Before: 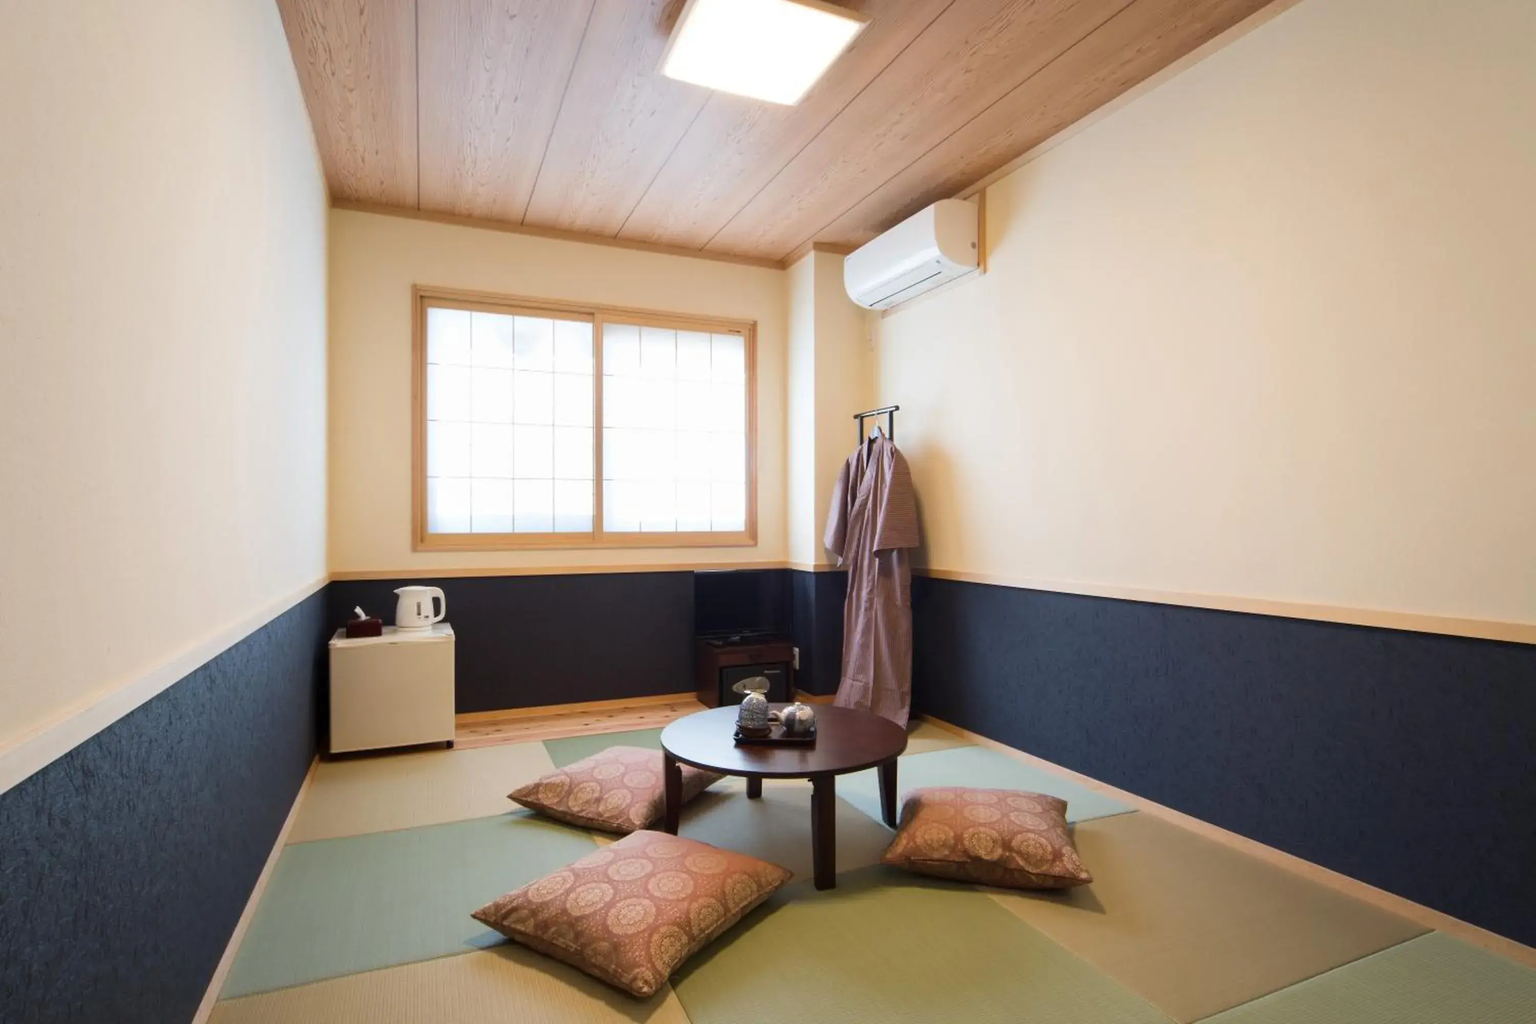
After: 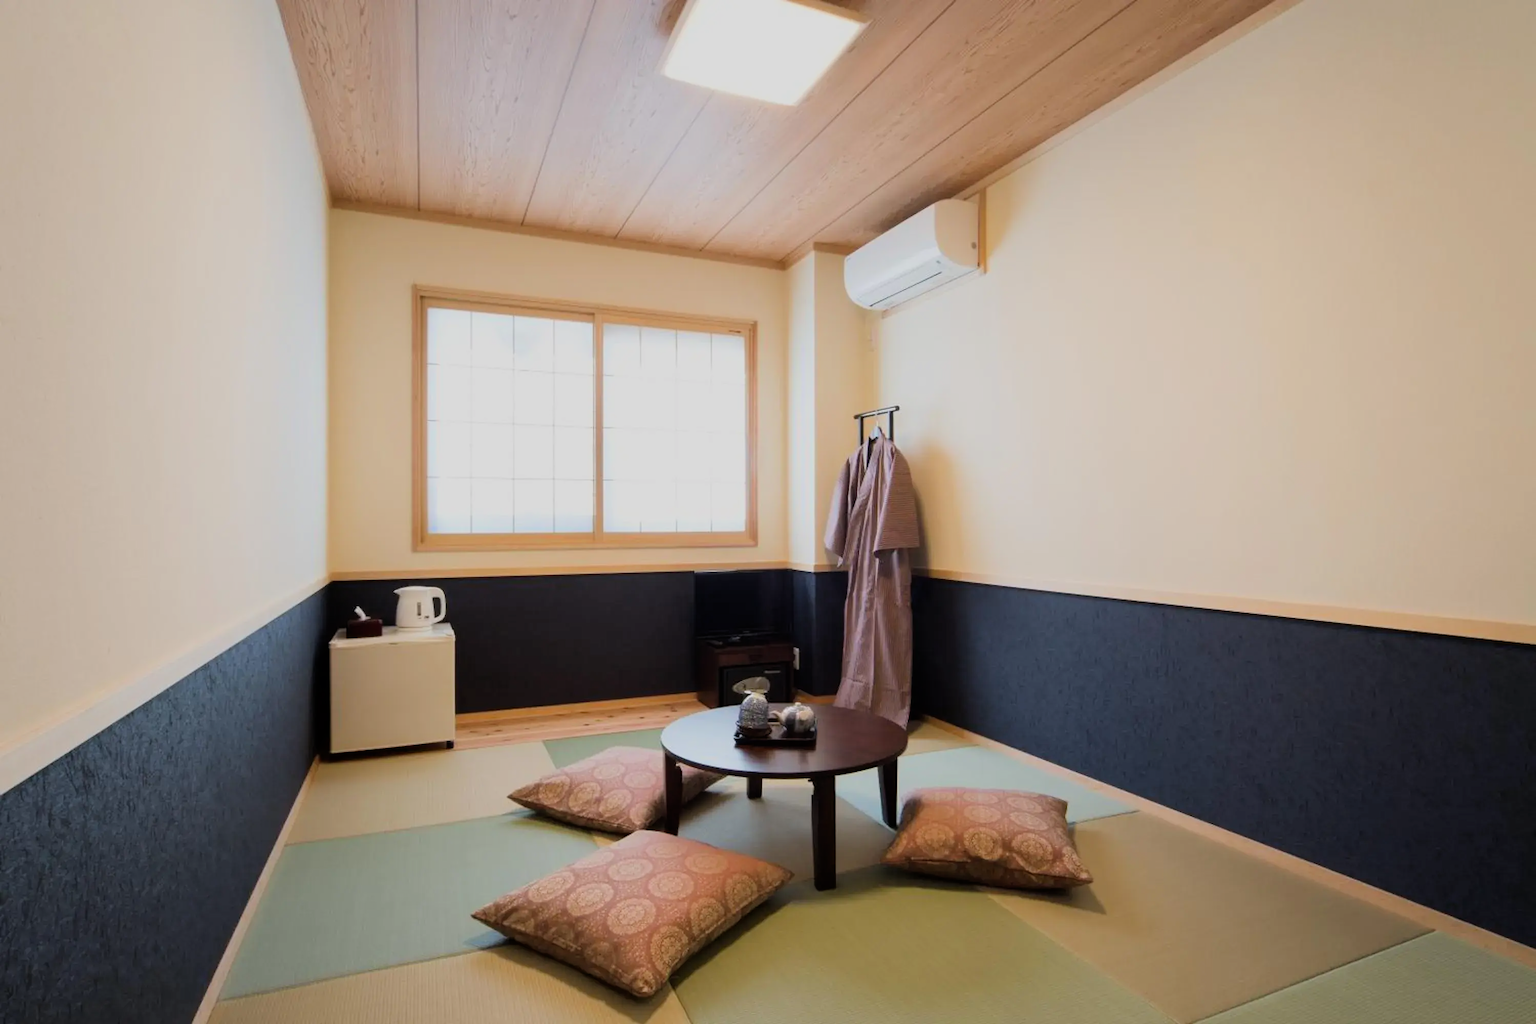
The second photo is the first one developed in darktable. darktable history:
filmic rgb: black relative exposure -8.01 EV, white relative exposure 4 EV, hardness 4.15, color science v6 (2022)
